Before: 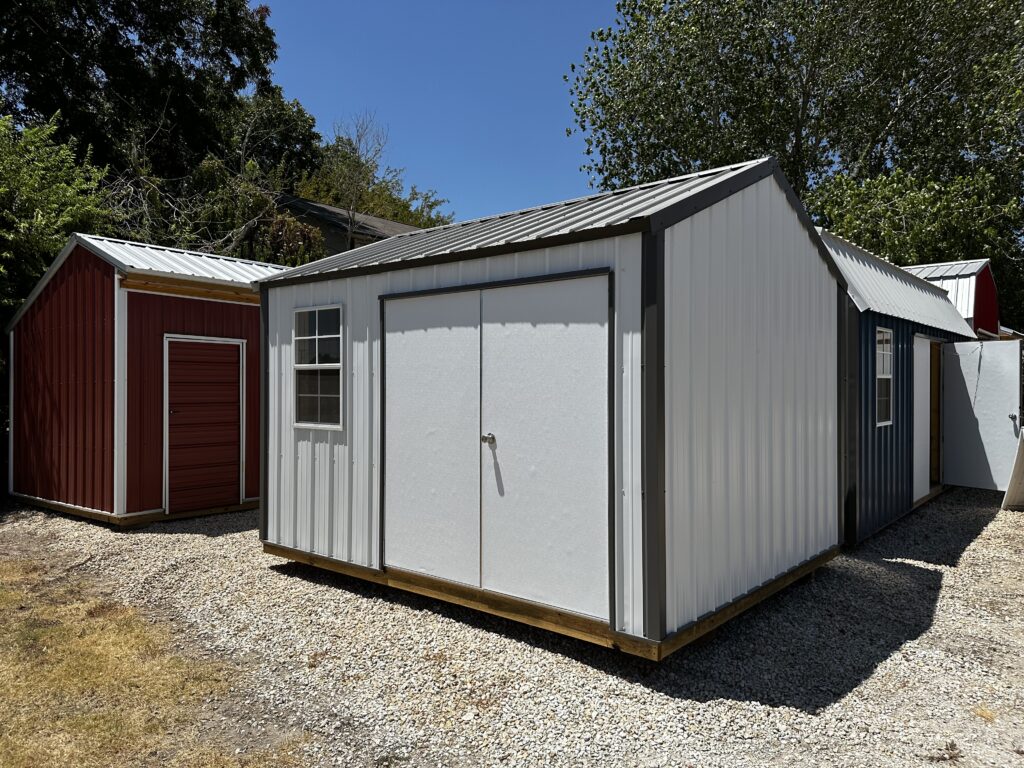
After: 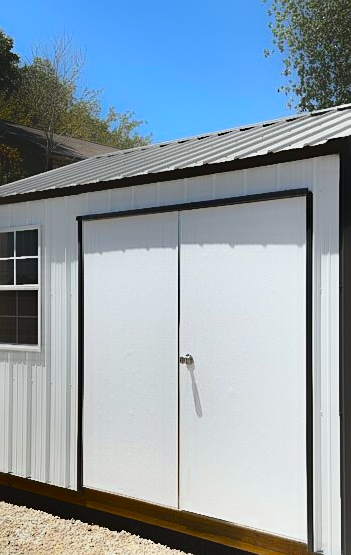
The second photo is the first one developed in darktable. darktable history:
shadows and highlights: shadows 24.38, highlights -77.01, soften with gaussian
contrast equalizer: octaves 7, y [[0.48, 0.654, 0.731, 0.706, 0.772, 0.382], [0.55 ×6], [0 ×6], [0 ×6], [0 ×6]], mix -0.99
haze removal: compatibility mode true, adaptive false
exposure: black level correction -0.003, exposure 0.042 EV, compensate highlight preservation false
crop and rotate: left 29.587%, top 10.29%, right 36.06%, bottom 17.438%
base curve: curves: ch0 [(0, 0) (0.028, 0.03) (0.121, 0.232) (0.46, 0.748) (0.859, 0.968) (1, 1)]
color zones: curves: ch0 [(0.11, 0.396) (0.195, 0.36) (0.25, 0.5) (0.303, 0.412) (0.357, 0.544) (0.75, 0.5) (0.967, 0.328)]; ch1 [(0, 0.468) (0.112, 0.512) (0.202, 0.6) (0.25, 0.5) (0.307, 0.352) (0.357, 0.544) (0.75, 0.5) (0.963, 0.524)]
sharpen: amount 0.21
